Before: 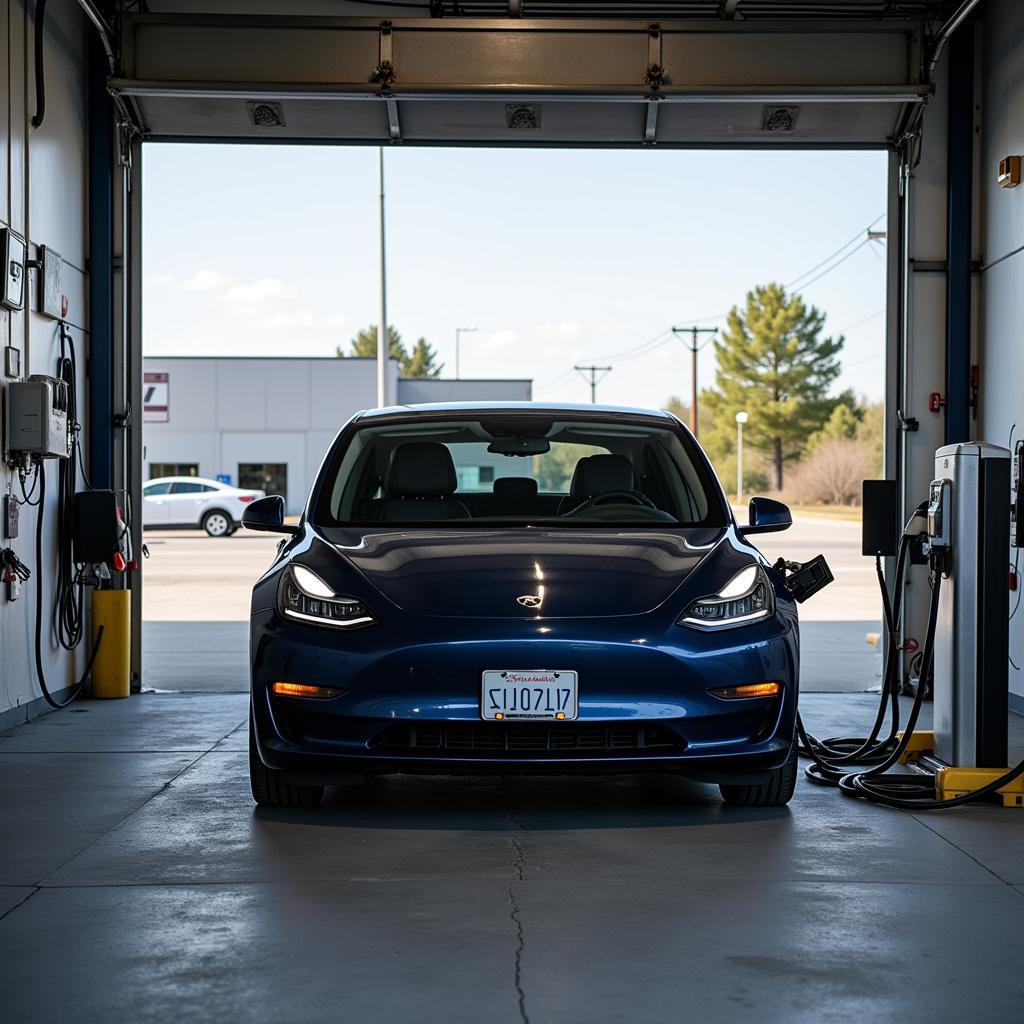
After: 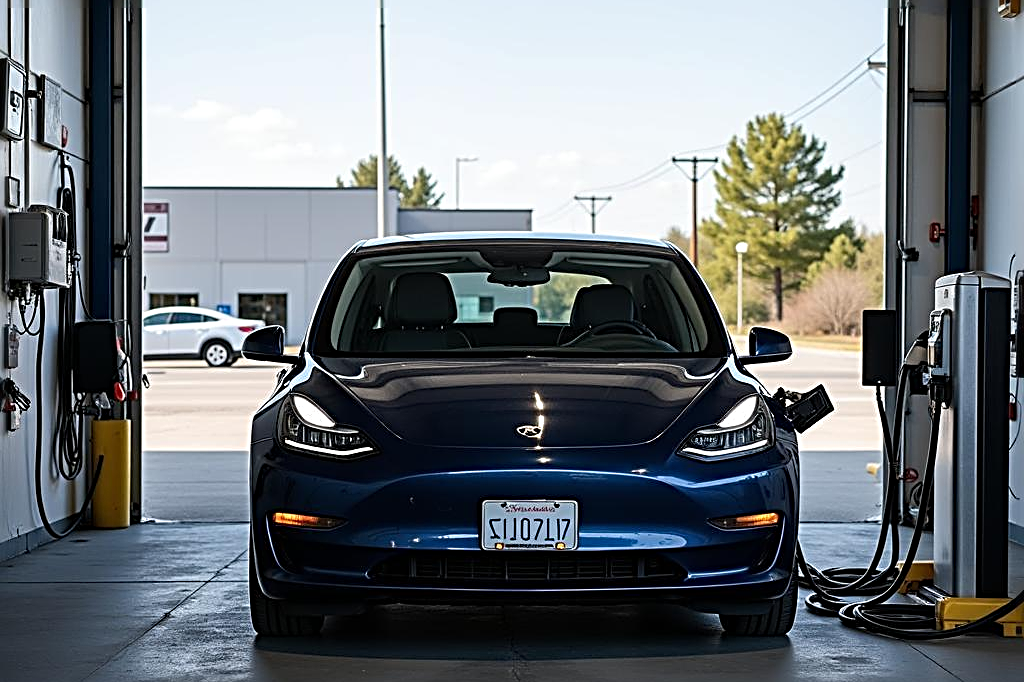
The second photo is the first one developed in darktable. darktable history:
crop: top 16.64%, bottom 16.683%
tone equalizer: edges refinement/feathering 500, mask exposure compensation -1.57 EV, preserve details no
sharpen: radius 3.032, amount 0.77
